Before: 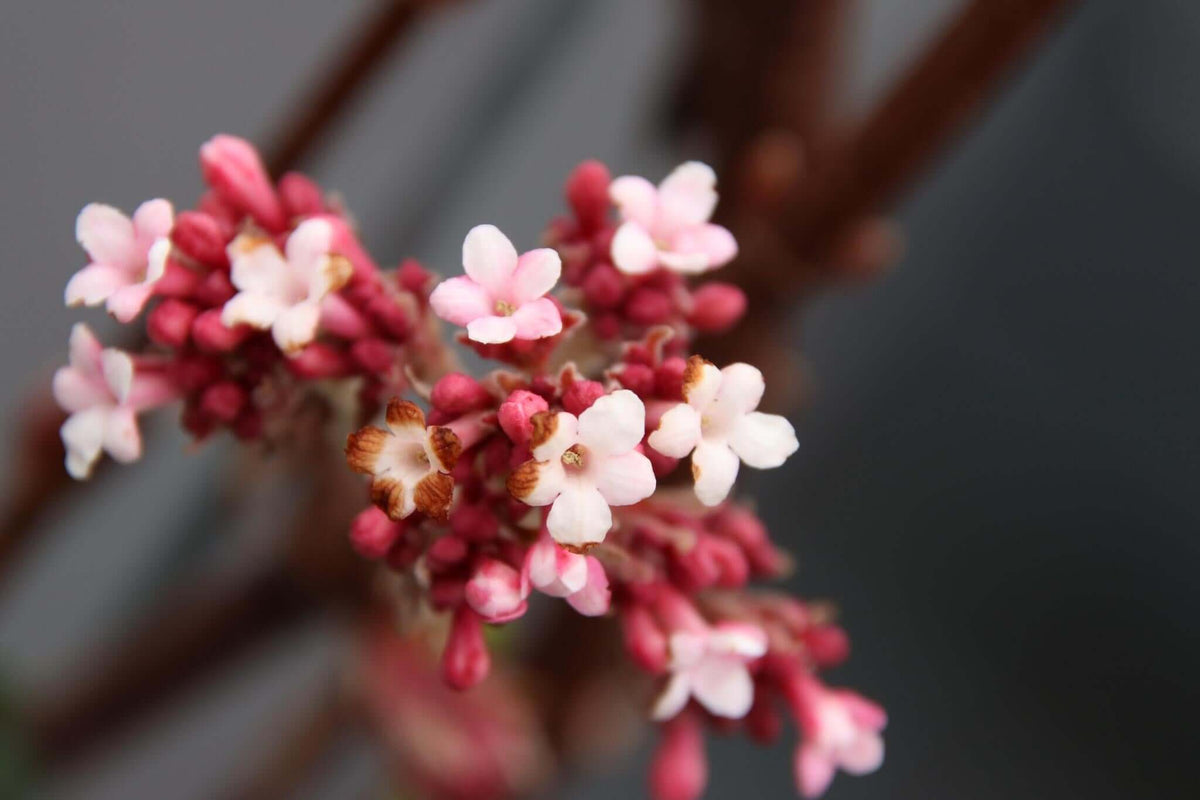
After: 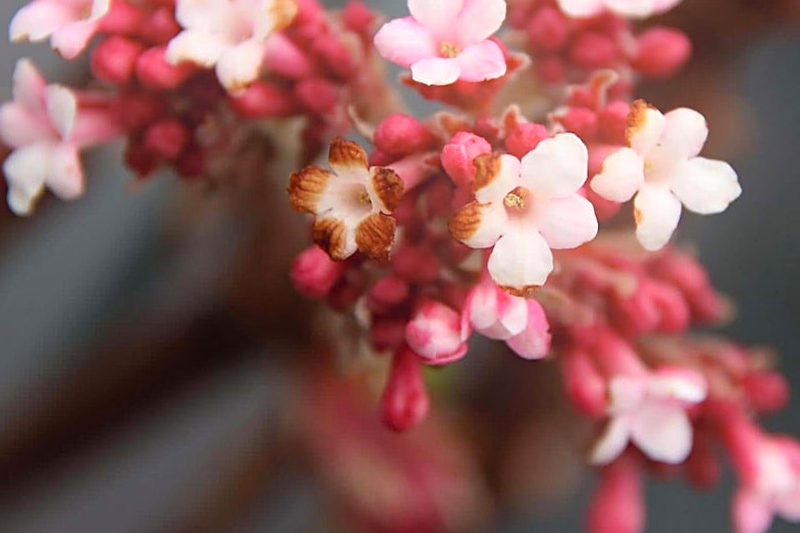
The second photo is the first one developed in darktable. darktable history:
bloom: on, module defaults
haze removal: compatibility mode true, adaptive false
sharpen: on, module defaults
crop and rotate: angle -0.82°, left 3.85%, top 31.828%, right 27.992%
